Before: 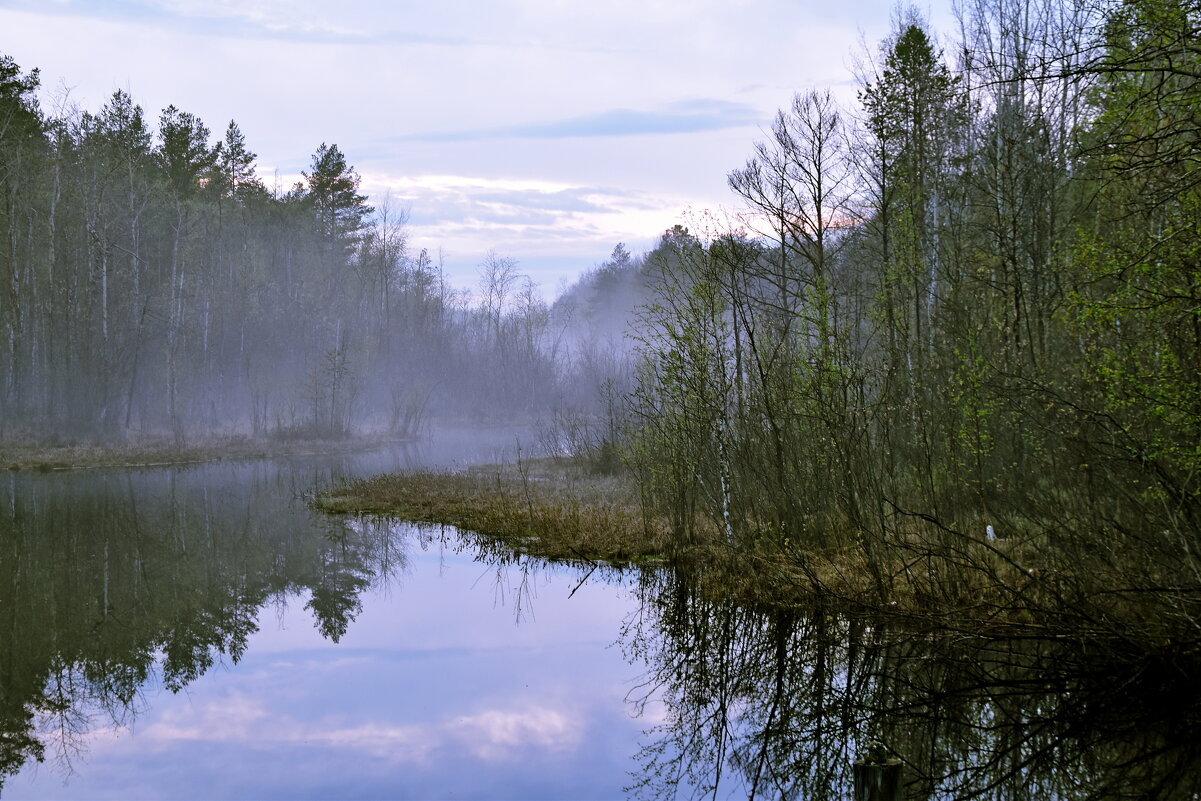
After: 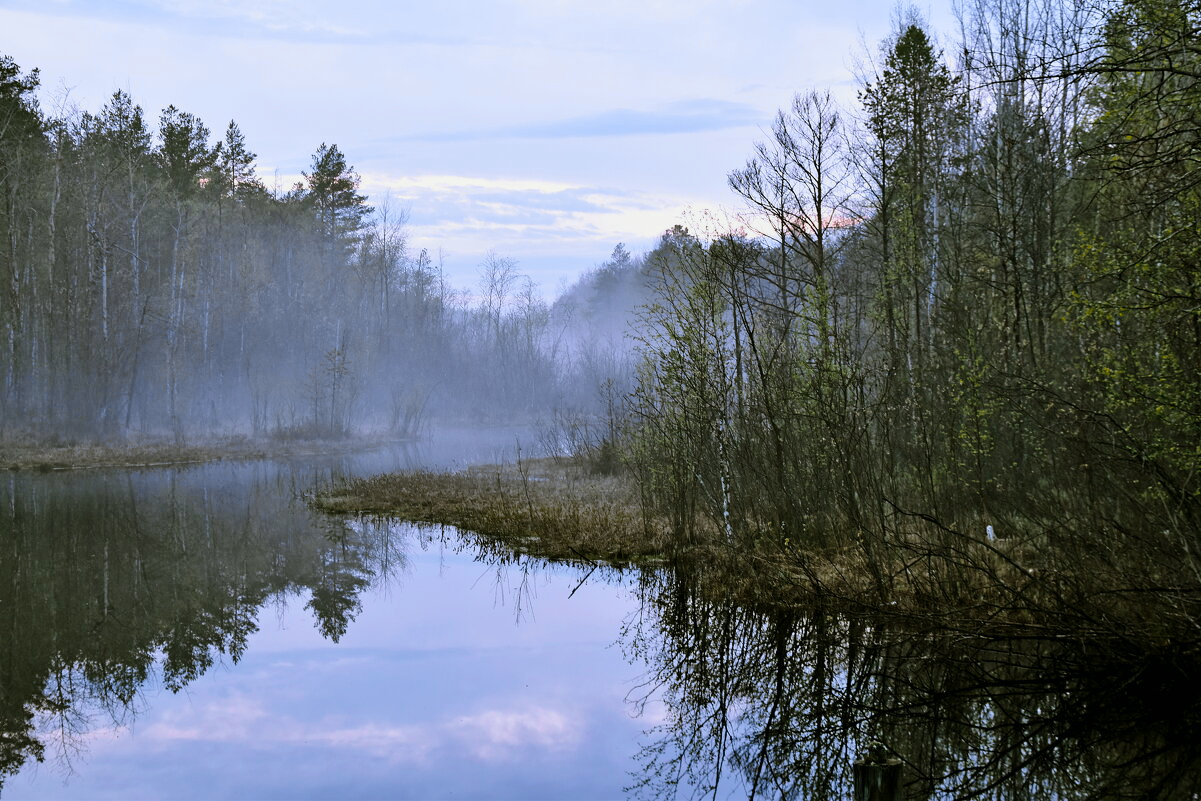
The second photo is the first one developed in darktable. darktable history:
tone curve: curves: ch0 [(0, 0) (0.23, 0.205) (0.486, 0.52) (0.822, 0.825) (0.994, 0.955)]; ch1 [(0, 0) (0.226, 0.261) (0.379, 0.442) (0.469, 0.472) (0.495, 0.495) (0.514, 0.504) (0.561, 0.568) (0.59, 0.612) (1, 1)]; ch2 [(0, 0) (0.269, 0.299) (0.459, 0.441) (0.498, 0.499) (0.523, 0.52) (0.586, 0.569) (0.635, 0.617) (0.659, 0.681) (0.718, 0.764) (1, 1)], color space Lab, independent channels, preserve colors none
